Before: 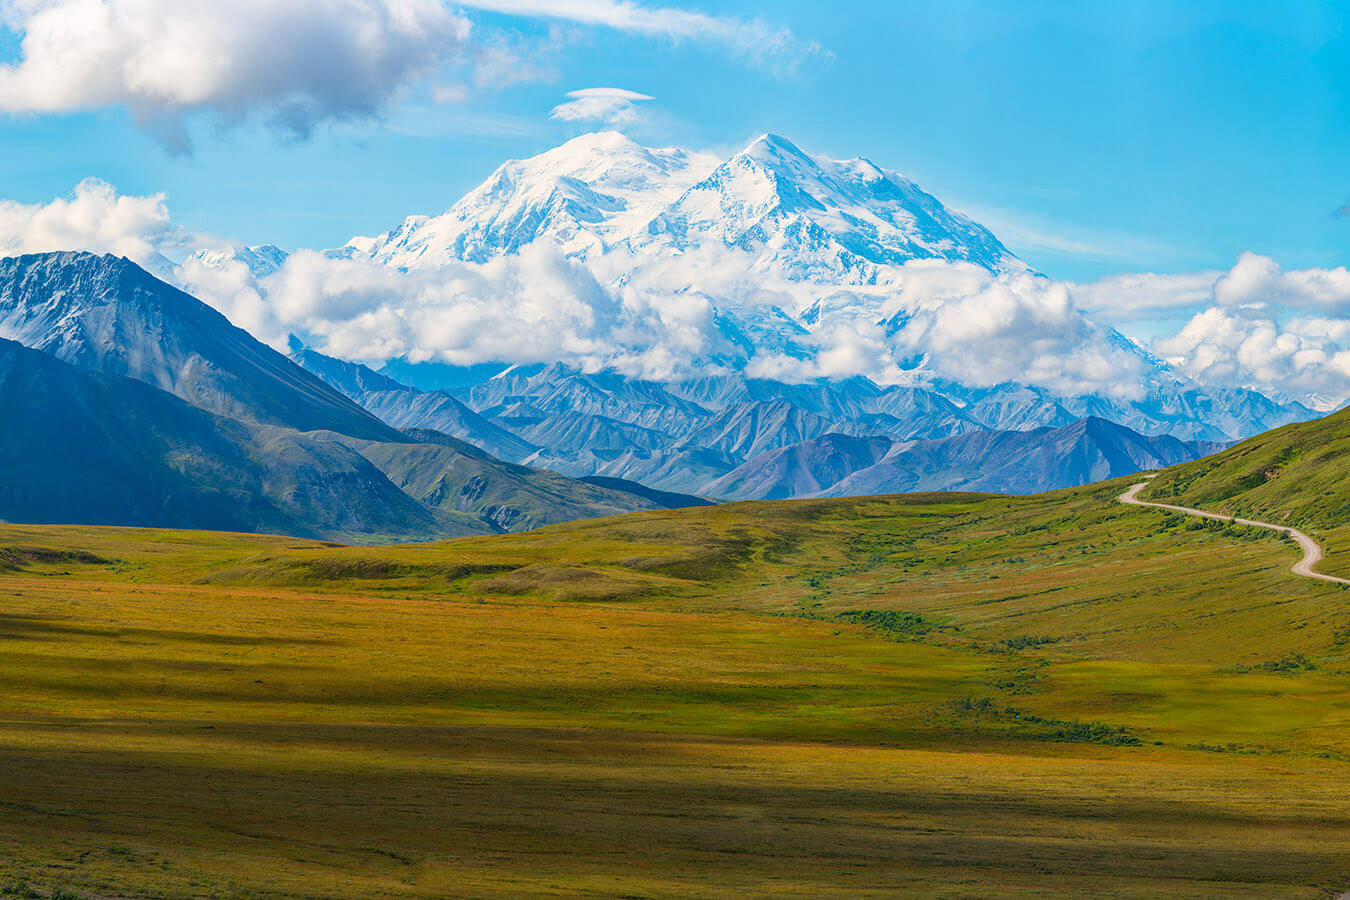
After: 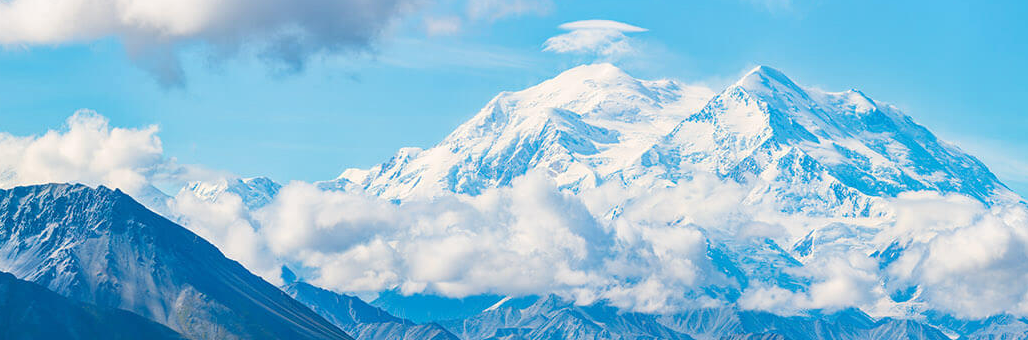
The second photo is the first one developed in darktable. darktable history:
crop: left 0.57%, top 7.633%, right 23.263%, bottom 54.545%
